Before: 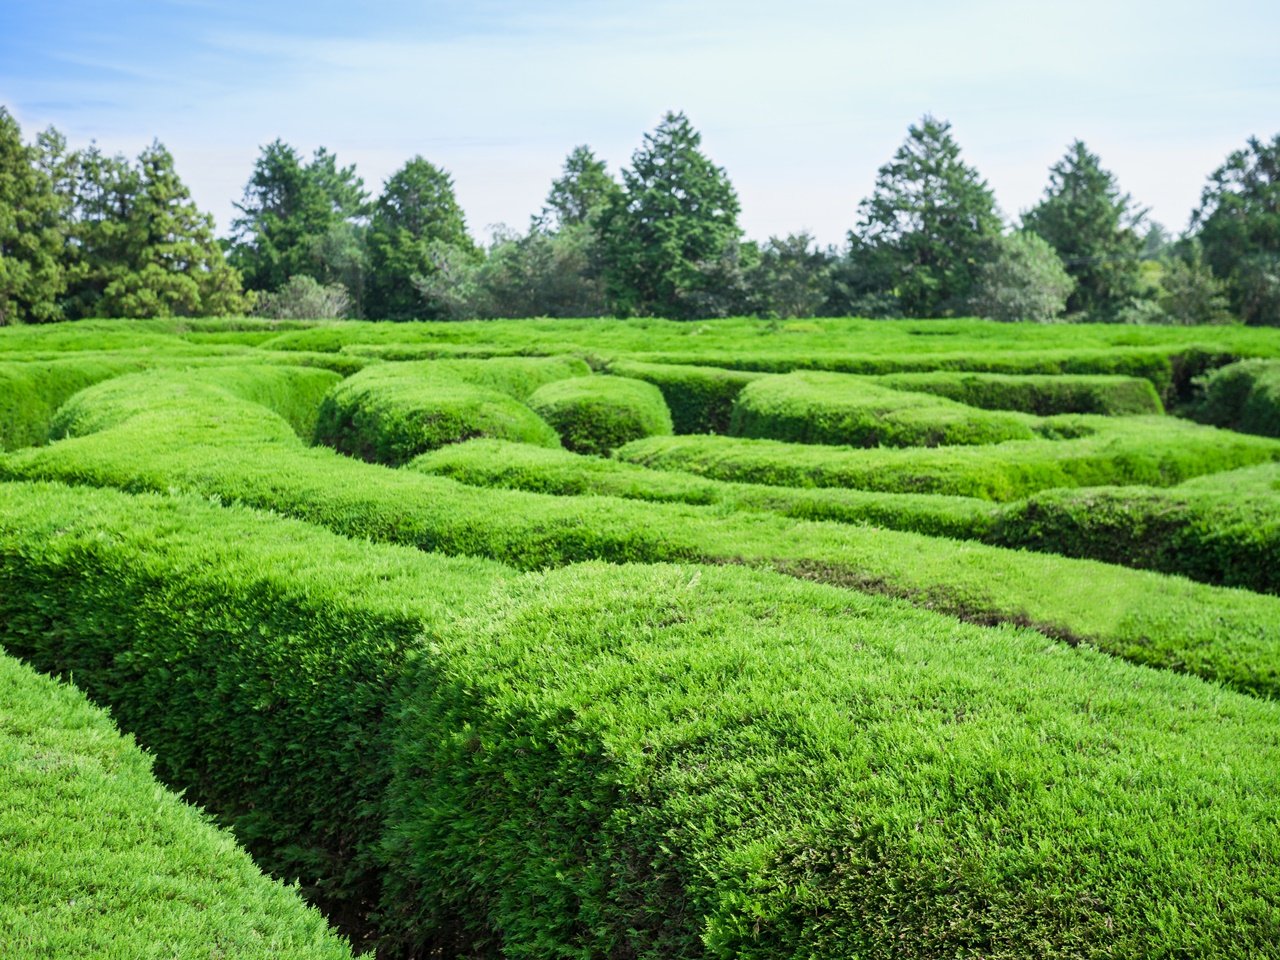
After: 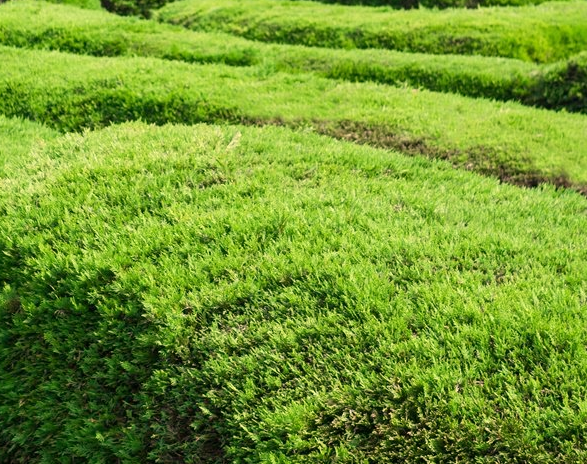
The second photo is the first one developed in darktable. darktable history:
white balance: red 1.127, blue 0.943
crop: left 35.976%, top 45.819%, right 18.162%, bottom 5.807%
